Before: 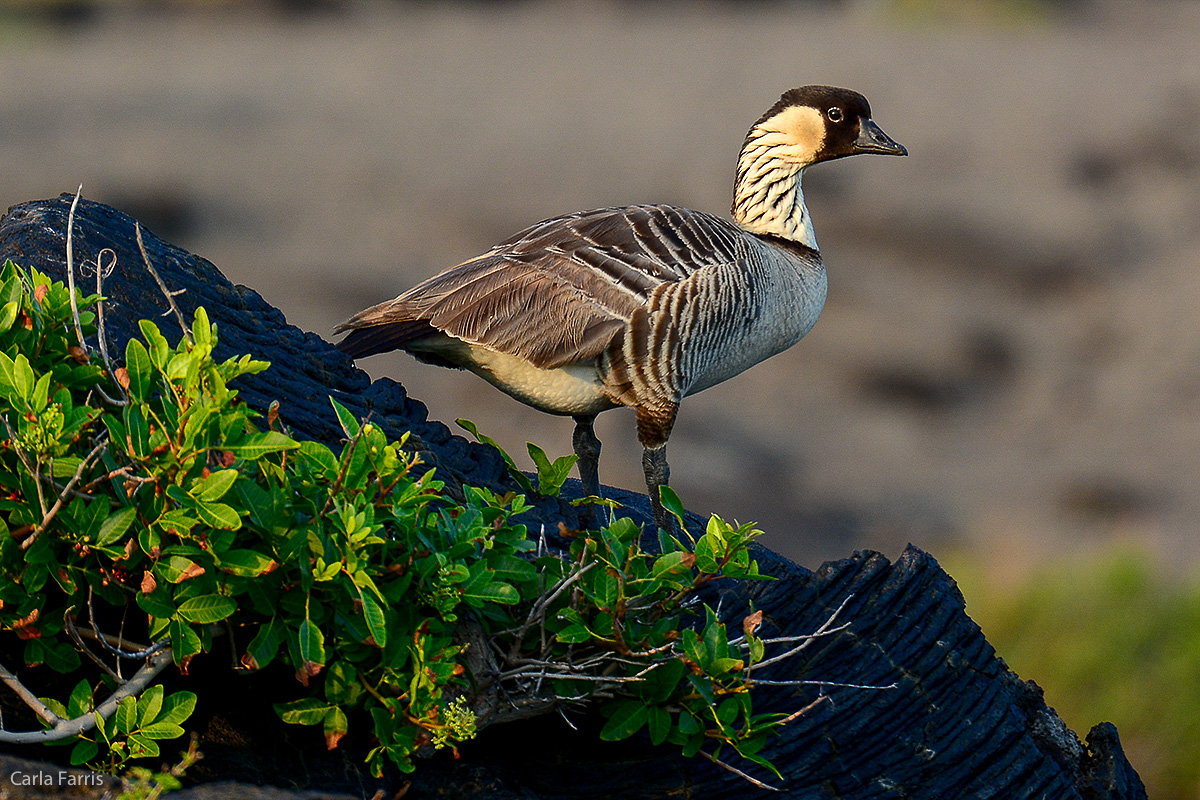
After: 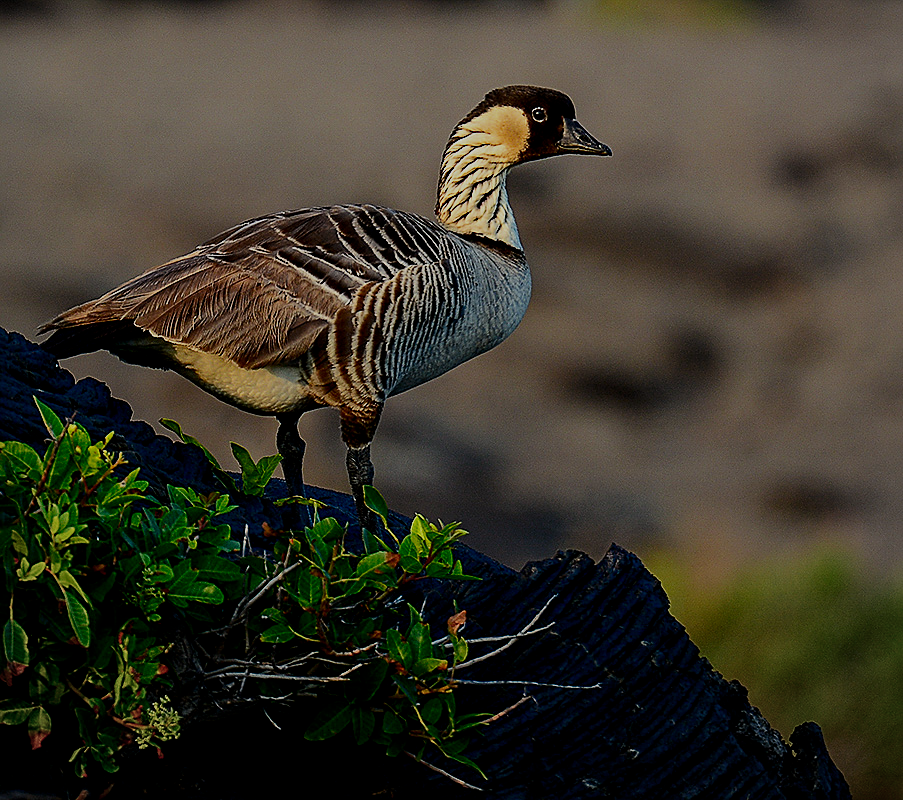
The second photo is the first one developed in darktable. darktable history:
contrast brightness saturation: contrast 0.189, brightness -0.245, saturation 0.111
filmic rgb: middle gray luminance 3.35%, black relative exposure -6 EV, white relative exposure 6.35 EV, dynamic range scaling 22.18%, target black luminance 0%, hardness 2.28, latitude 45.53%, contrast 0.779, highlights saturation mix 99.4%, shadows ↔ highlights balance 0.074%
vignetting: brightness -0.176, saturation -0.312, center (-0.052, -0.358), unbound false
crop and rotate: left 24.748%
levels: black 0.019%, levels [0, 0.476, 0.951]
sharpen: on, module defaults
